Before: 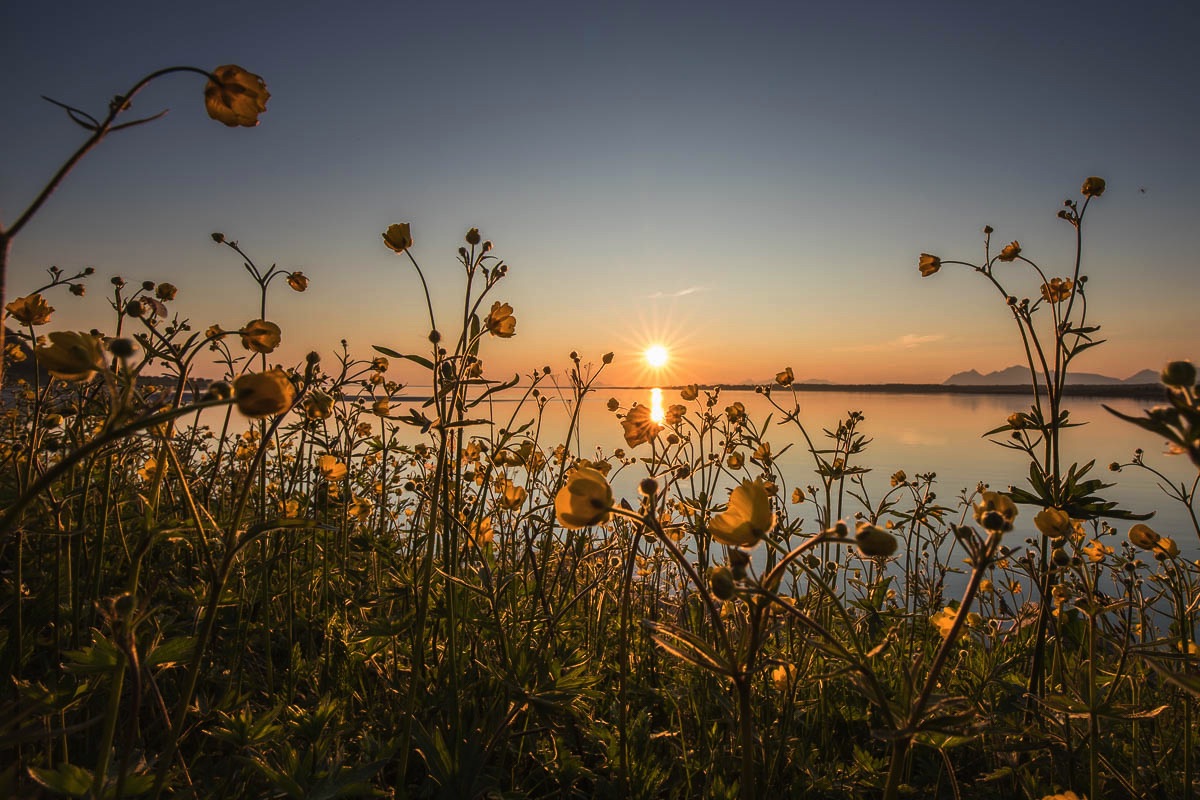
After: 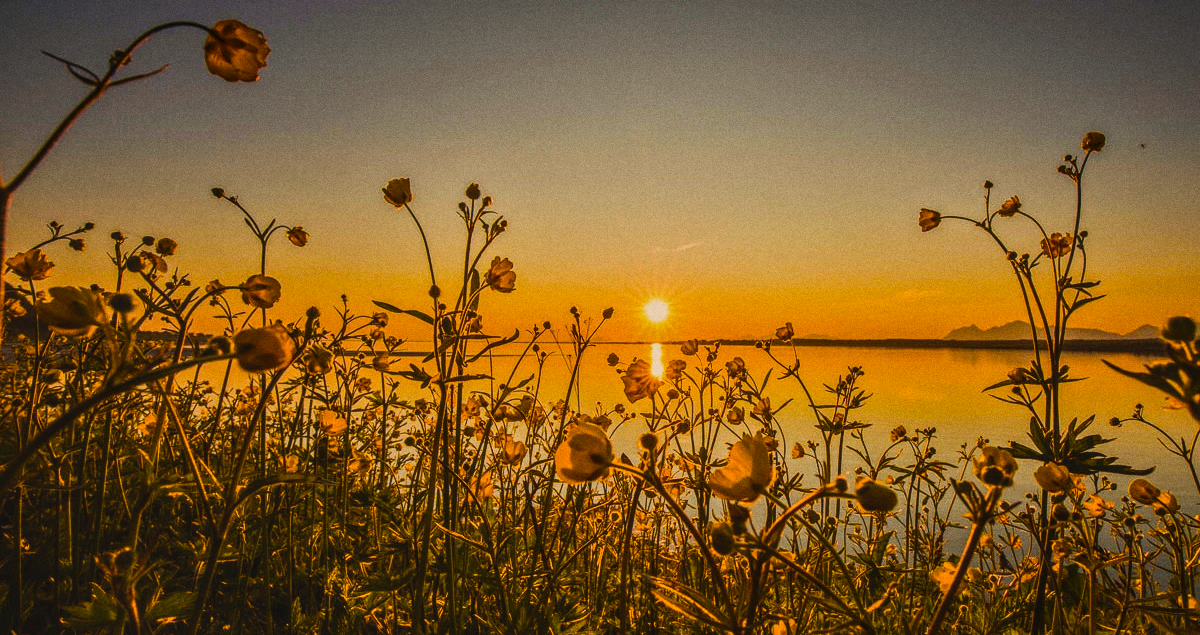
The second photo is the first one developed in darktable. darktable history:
grain: coarseness 0.09 ISO
tone equalizer: -8 EV -0.002 EV, -7 EV 0.005 EV, -6 EV -0.008 EV, -5 EV 0.007 EV, -4 EV -0.042 EV, -3 EV -0.233 EV, -2 EV -0.662 EV, -1 EV -0.983 EV, +0 EV -0.969 EV, smoothing diameter 2%, edges refinement/feathering 20, mask exposure compensation -1.57 EV, filter diffusion 5
crop and rotate: top 5.667%, bottom 14.937%
white balance: red 1.138, green 0.996, blue 0.812
color balance rgb: linear chroma grading › global chroma 9%, perceptual saturation grading › global saturation 36%, perceptual saturation grading › shadows 35%, perceptual brilliance grading › global brilliance 15%, perceptual brilliance grading › shadows -35%, global vibrance 15%
sigmoid: on, module defaults
exposure: black level correction -0.025, exposure -0.117 EV, compensate highlight preservation false
local contrast: on, module defaults
